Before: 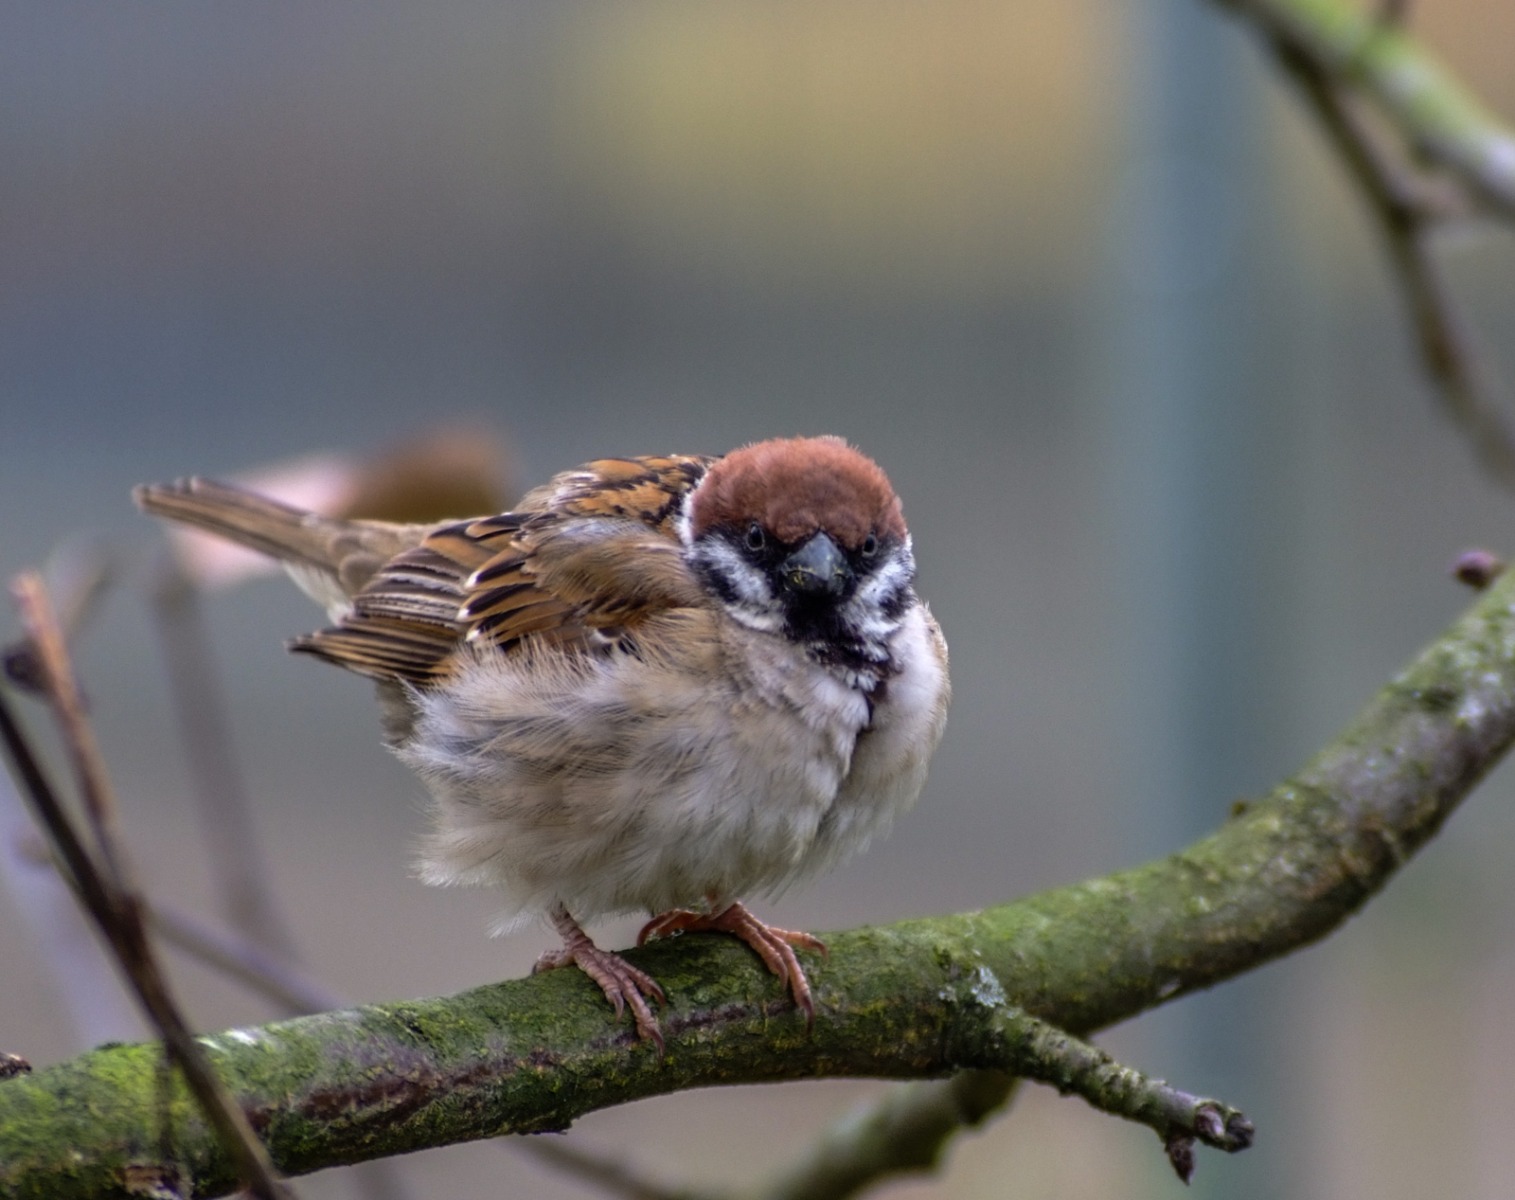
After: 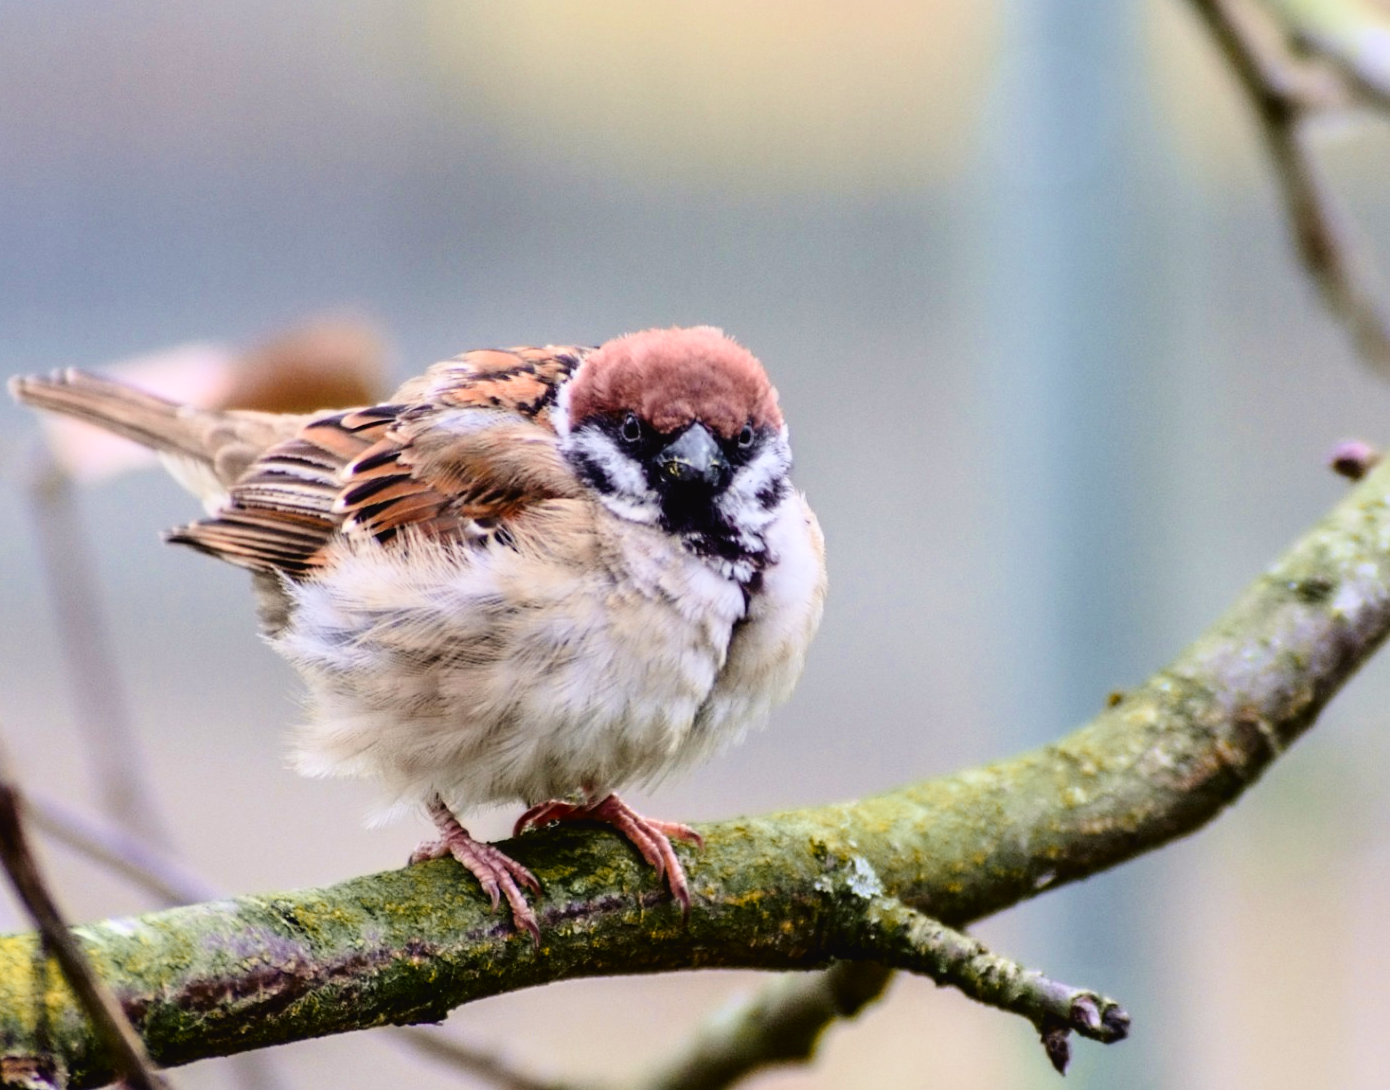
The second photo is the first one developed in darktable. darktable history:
tone curve: curves: ch0 [(0, 0.024) (0.119, 0.146) (0.474, 0.464) (0.718, 0.721) (0.817, 0.839) (1, 0.998)]; ch1 [(0, 0) (0.377, 0.416) (0.439, 0.451) (0.477, 0.477) (0.501, 0.504) (0.538, 0.544) (0.58, 0.602) (0.664, 0.676) (0.783, 0.804) (1, 1)]; ch2 [(0, 0) (0.38, 0.405) (0.463, 0.456) (0.498, 0.497) (0.524, 0.535) (0.578, 0.576) (0.648, 0.665) (1, 1)], color space Lab, independent channels, preserve colors none
tone equalizer: -8 EV -0.754 EV, -7 EV -0.689 EV, -6 EV -0.572 EV, -5 EV -0.41 EV, -3 EV 0.402 EV, -2 EV 0.6 EV, -1 EV 0.69 EV, +0 EV 0.762 EV, edges refinement/feathering 500, mask exposure compensation -1.57 EV, preserve details no
filmic rgb: black relative exposure -7.14 EV, white relative exposure 5.35 EV, threshold 3 EV, hardness 3.03, enable highlight reconstruction true
exposure: black level correction 0, exposure 1.508 EV, compensate exposure bias true, compensate highlight preservation false
crop and rotate: left 8.21%, top 9.085%
color zones: curves: ch1 [(0, 0.469) (0.072, 0.457) (0.243, 0.494) (0.429, 0.5) (0.571, 0.5) (0.714, 0.5) (0.857, 0.5) (1, 0.469)]; ch2 [(0, 0.499) (0.143, 0.467) (0.242, 0.436) (0.429, 0.493) (0.571, 0.5) (0.714, 0.5) (0.857, 0.5) (1, 0.499)]
contrast brightness saturation: contrast 0.07, brightness -0.148, saturation 0.119
